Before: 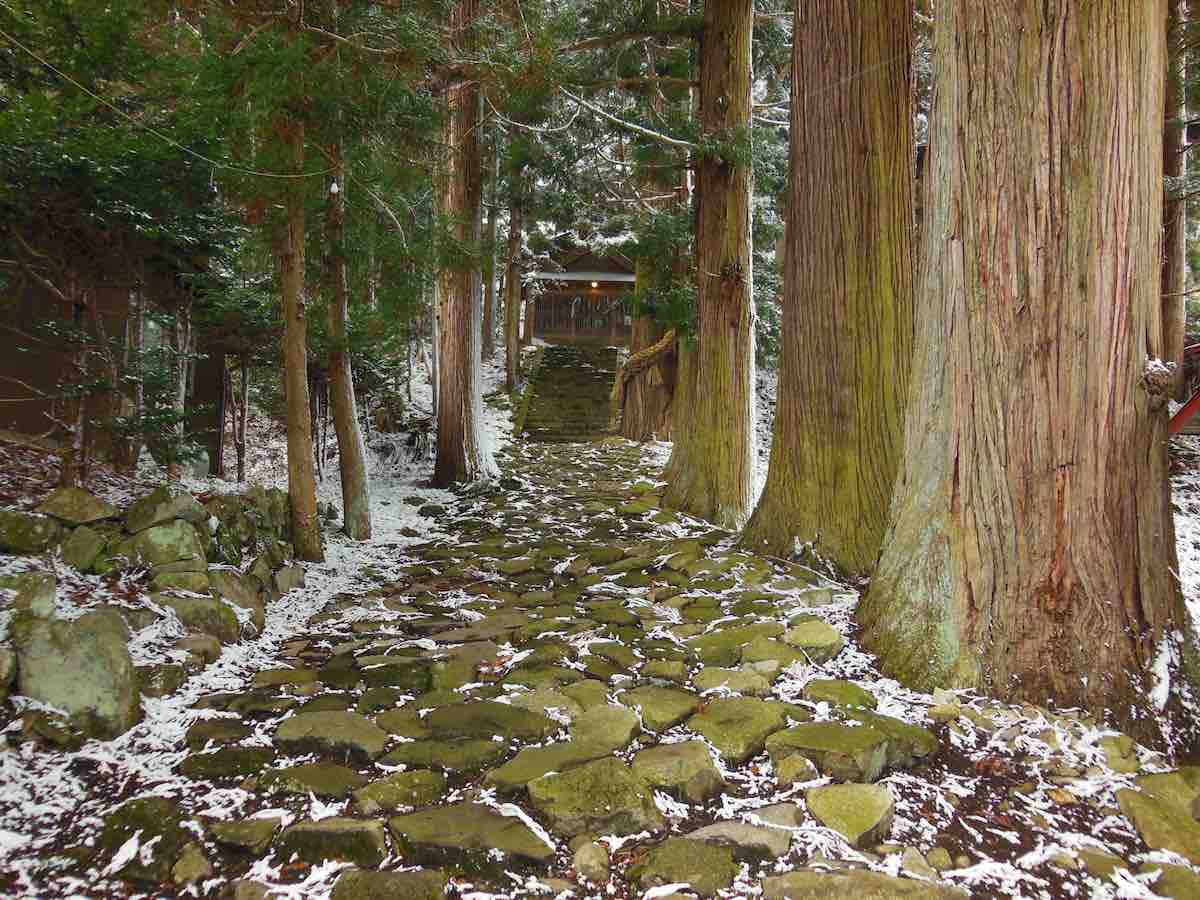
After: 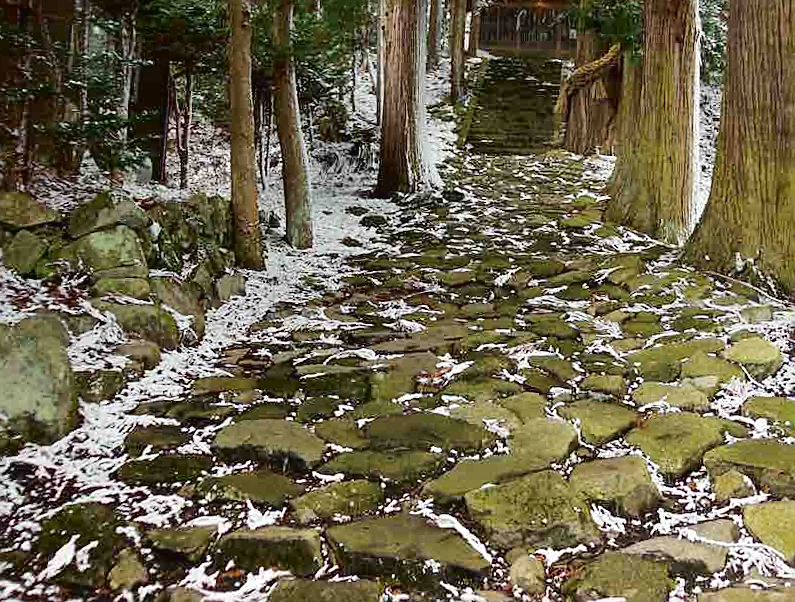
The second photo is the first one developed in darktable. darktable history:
sharpen: on, module defaults
tone curve: curves: ch0 [(0, 0.019) (0.11, 0.036) (0.259, 0.214) (0.378, 0.365) (0.499, 0.529) (1, 1)], color space Lab, independent channels, preserve colors none
crop and rotate: angle -0.975°, left 3.777%, top 31.591%, right 28.468%
